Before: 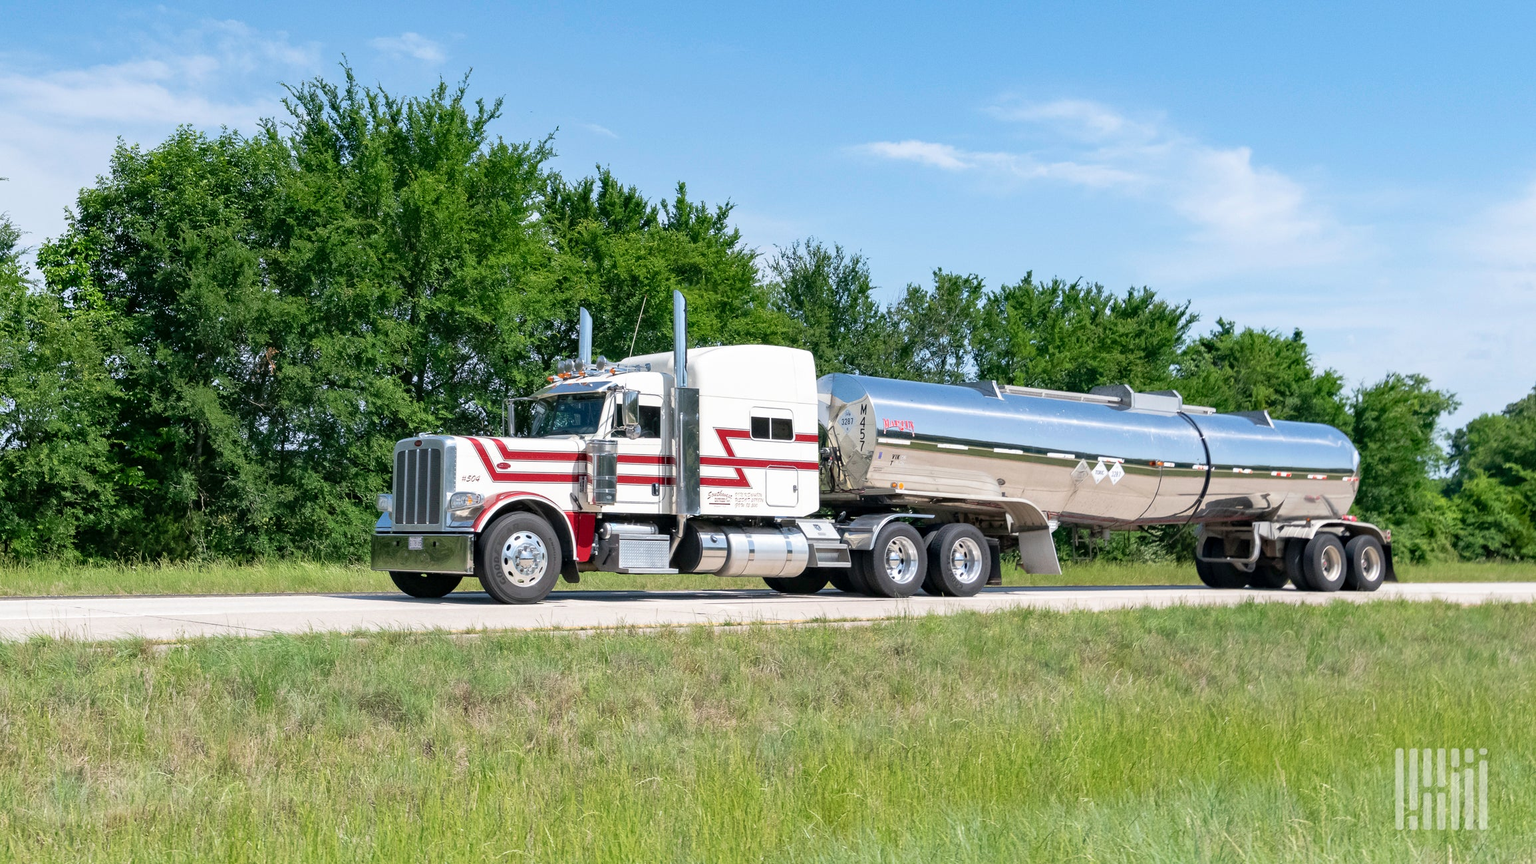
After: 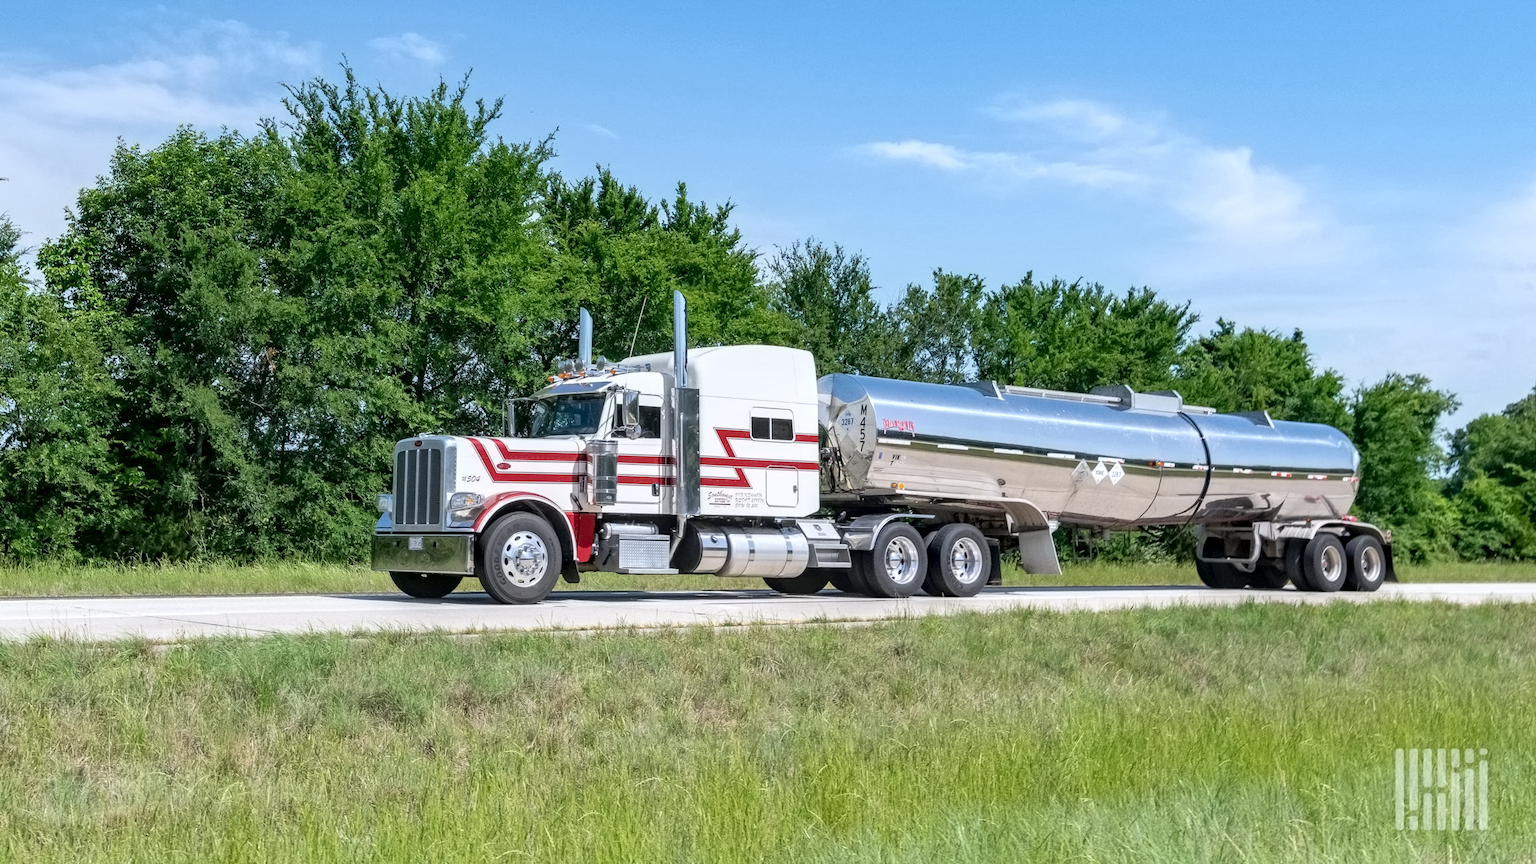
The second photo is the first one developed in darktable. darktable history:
white balance: red 0.983, blue 1.036
local contrast: on, module defaults
contrast equalizer: y [[0.5 ×6], [0.5 ×6], [0.5 ×6], [0 ×6], [0, 0.039, 0.251, 0.29, 0.293, 0.292]]
bloom: size 3%, threshold 100%, strength 0%
